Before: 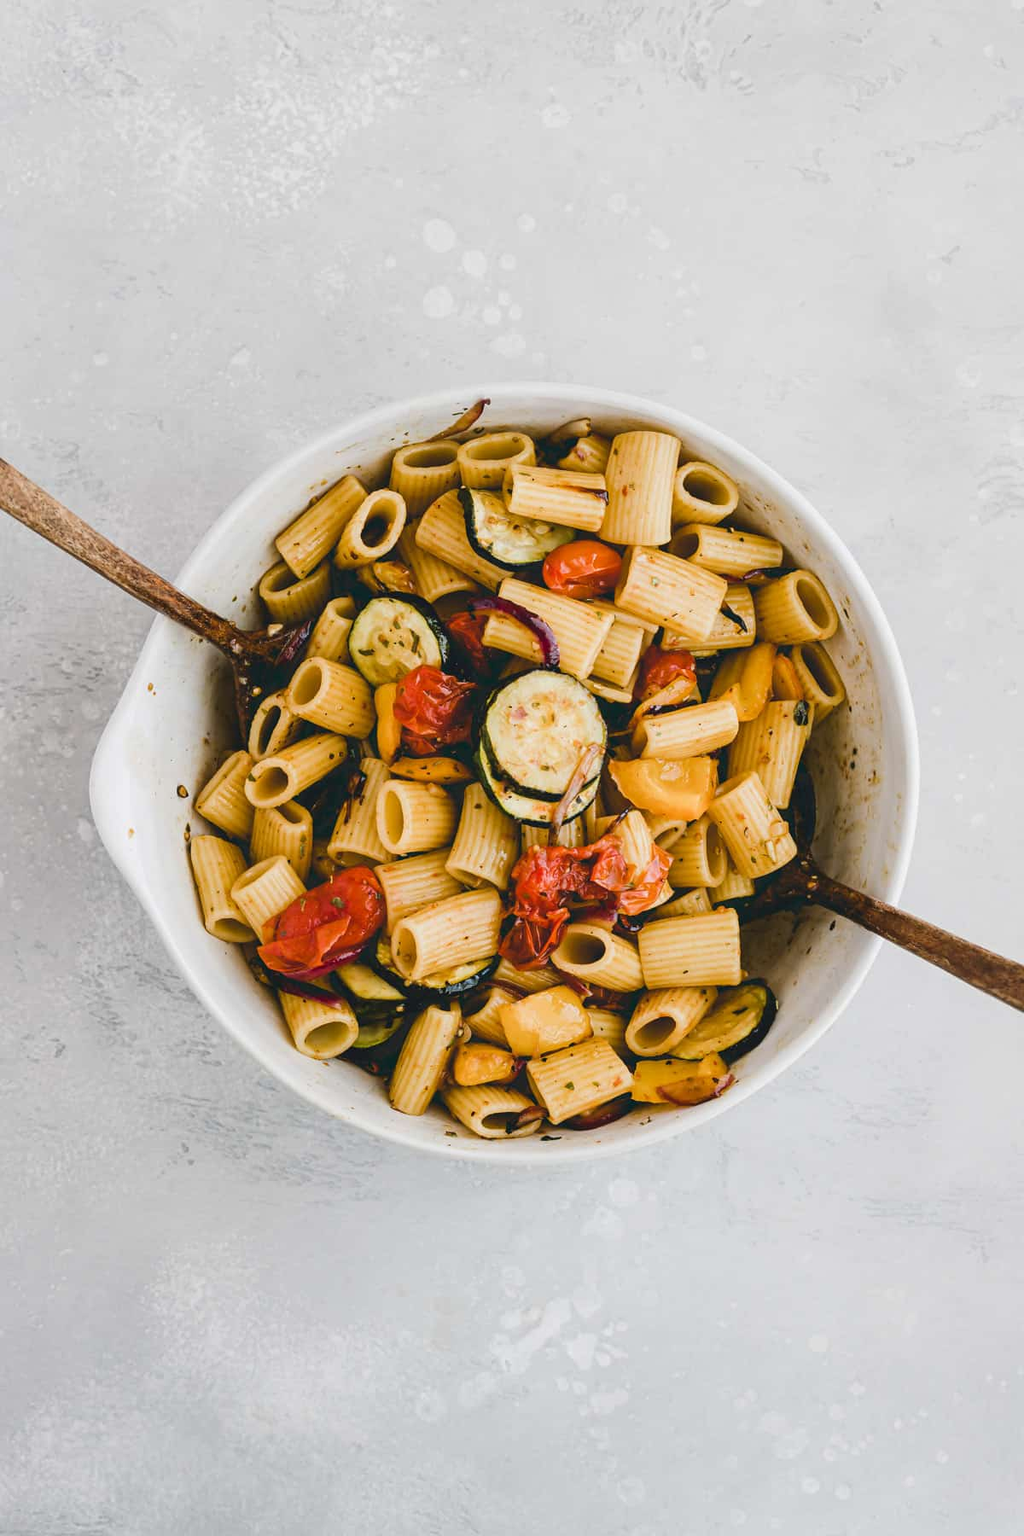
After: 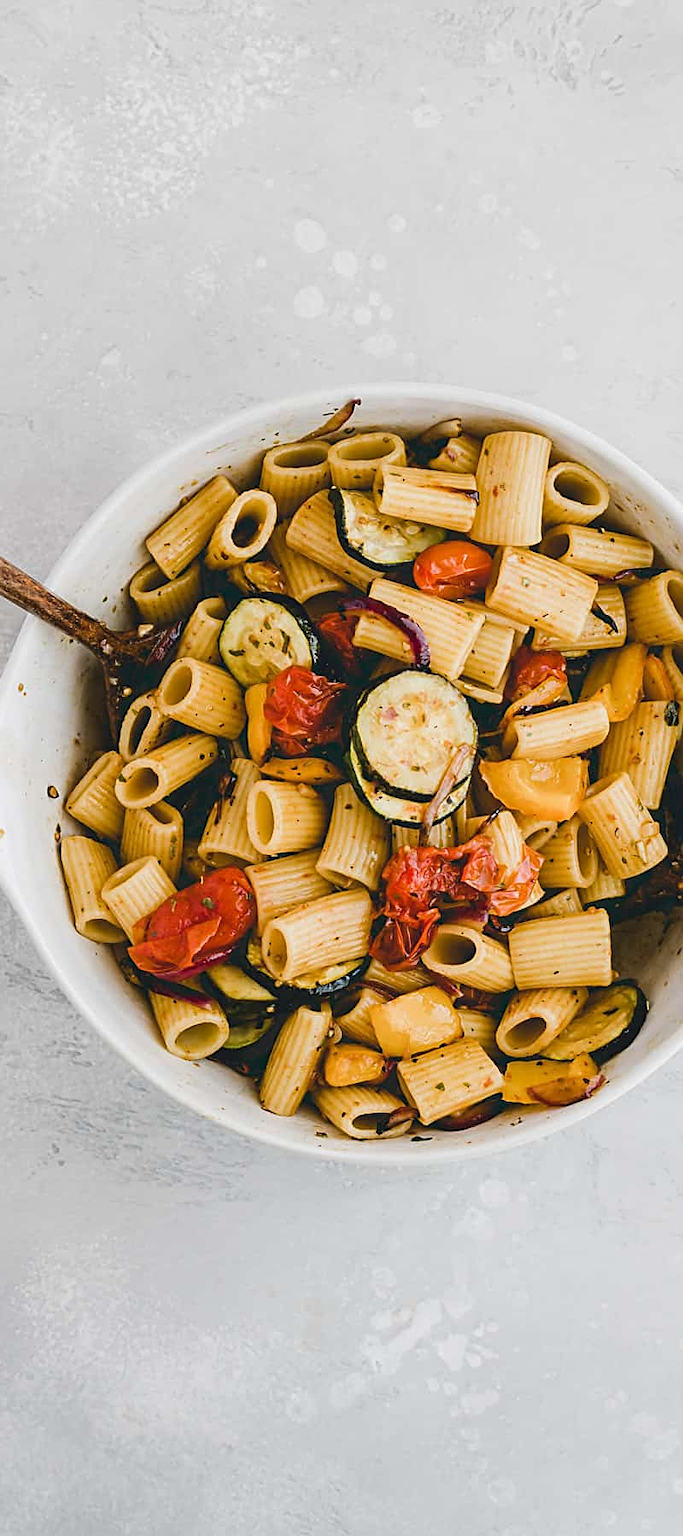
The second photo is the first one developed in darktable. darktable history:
sharpen: on, module defaults
crop and rotate: left 12.726%, right 20.595%
